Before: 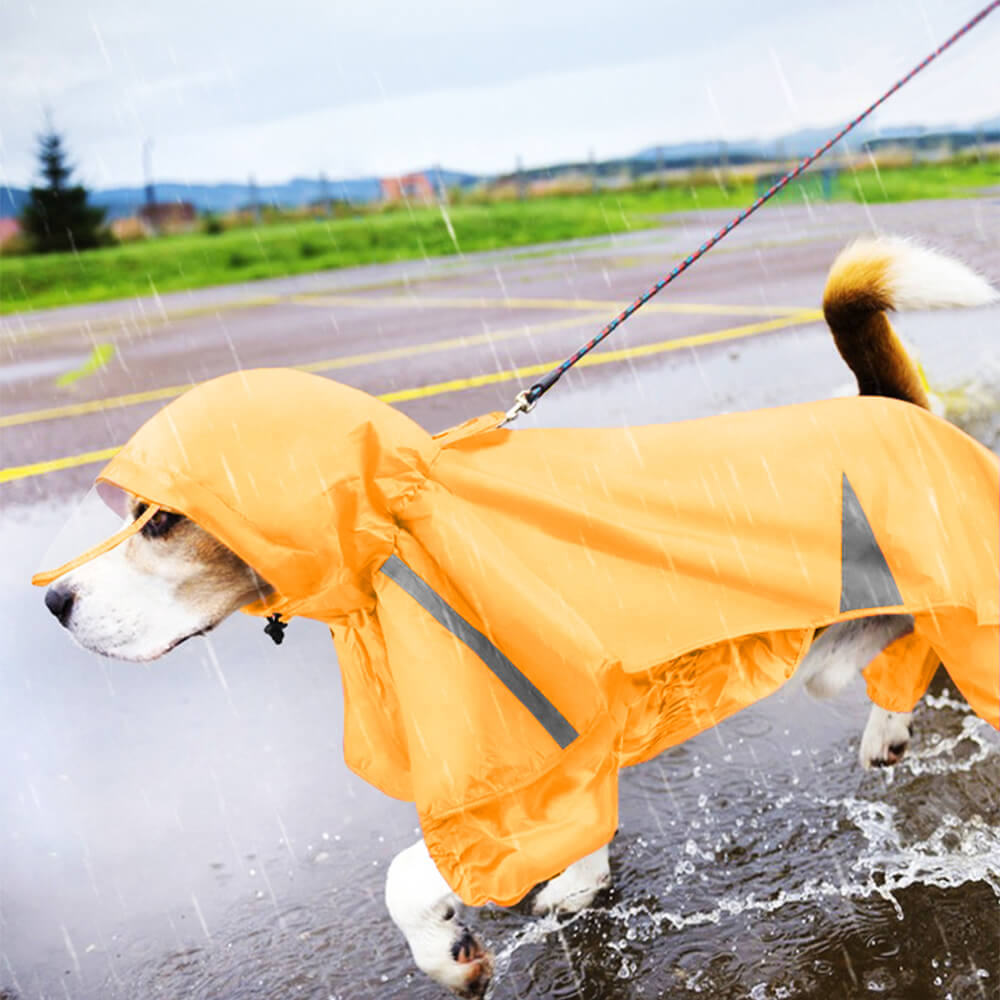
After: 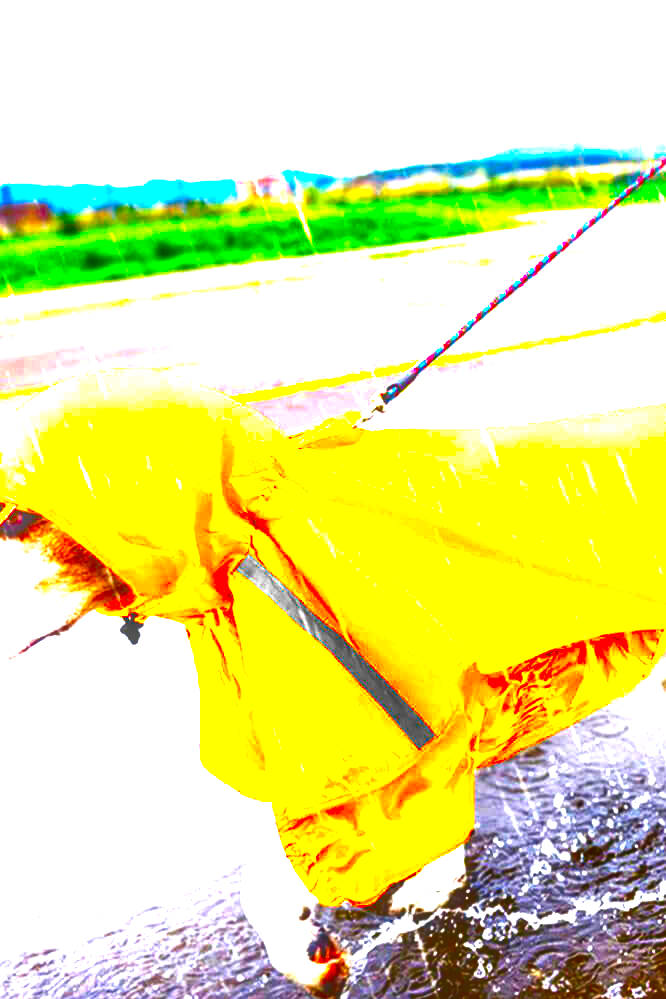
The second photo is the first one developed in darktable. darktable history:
contrast brightness saturation: brightness -1, saturation 1
exposure: black level correction 0, exposure 1.2 EV, compensate highlight preservation false
crop and rotate: left 14.436%, right 18.898%
rotate and perspective: automatic cropping off
local contrast: on, module defaults
color balance rgb: linear chroma grading › global chroma 15%, perceptual saturation grading › global saturation 30%
